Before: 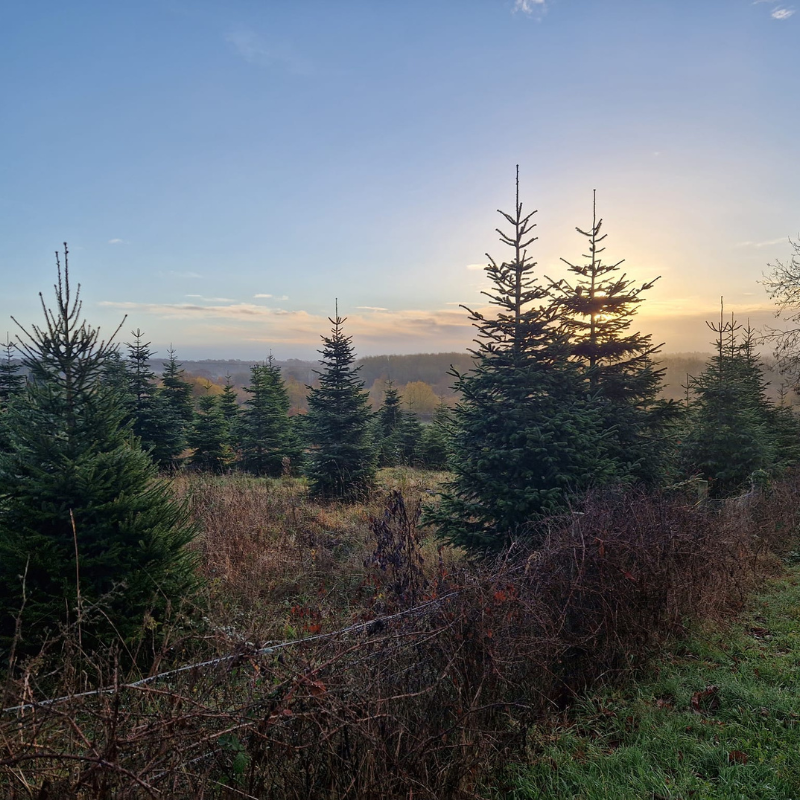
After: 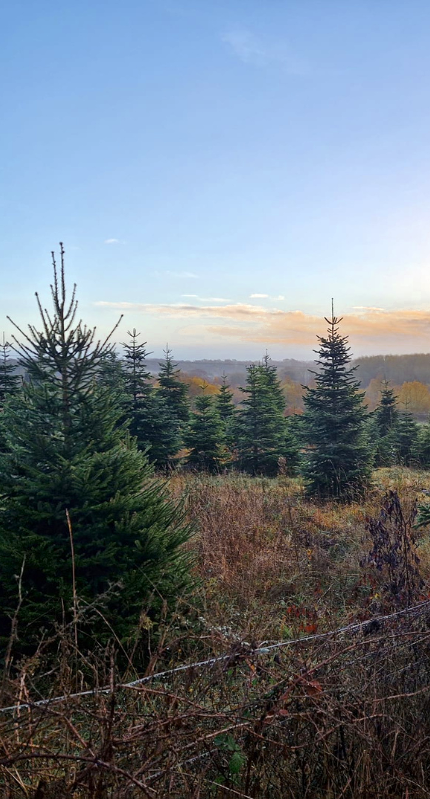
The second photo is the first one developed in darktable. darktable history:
color zones: curves: ch0 [(0.11, 0.396) (0.195, 0.36) (0.25, 0.5) (0.303, 0.412) (0.357, 0.544) (0.75, 0.5) (0.967, 0.328)]; ch1 [(0, 0.468) (0.112, 0.512) (0.202, 0.6) (0.25, 0.5) (0.307, 0.352) (0.357, 0.544) (0.75, 0.5) (0.963, 0.524)]
exposure: black level correction 0.001, exposure 0.5 EV, compensate exposure bias true, compensate highlight preservation false
crop: left 0.587%, right 45.588%, bottom 0.086%
